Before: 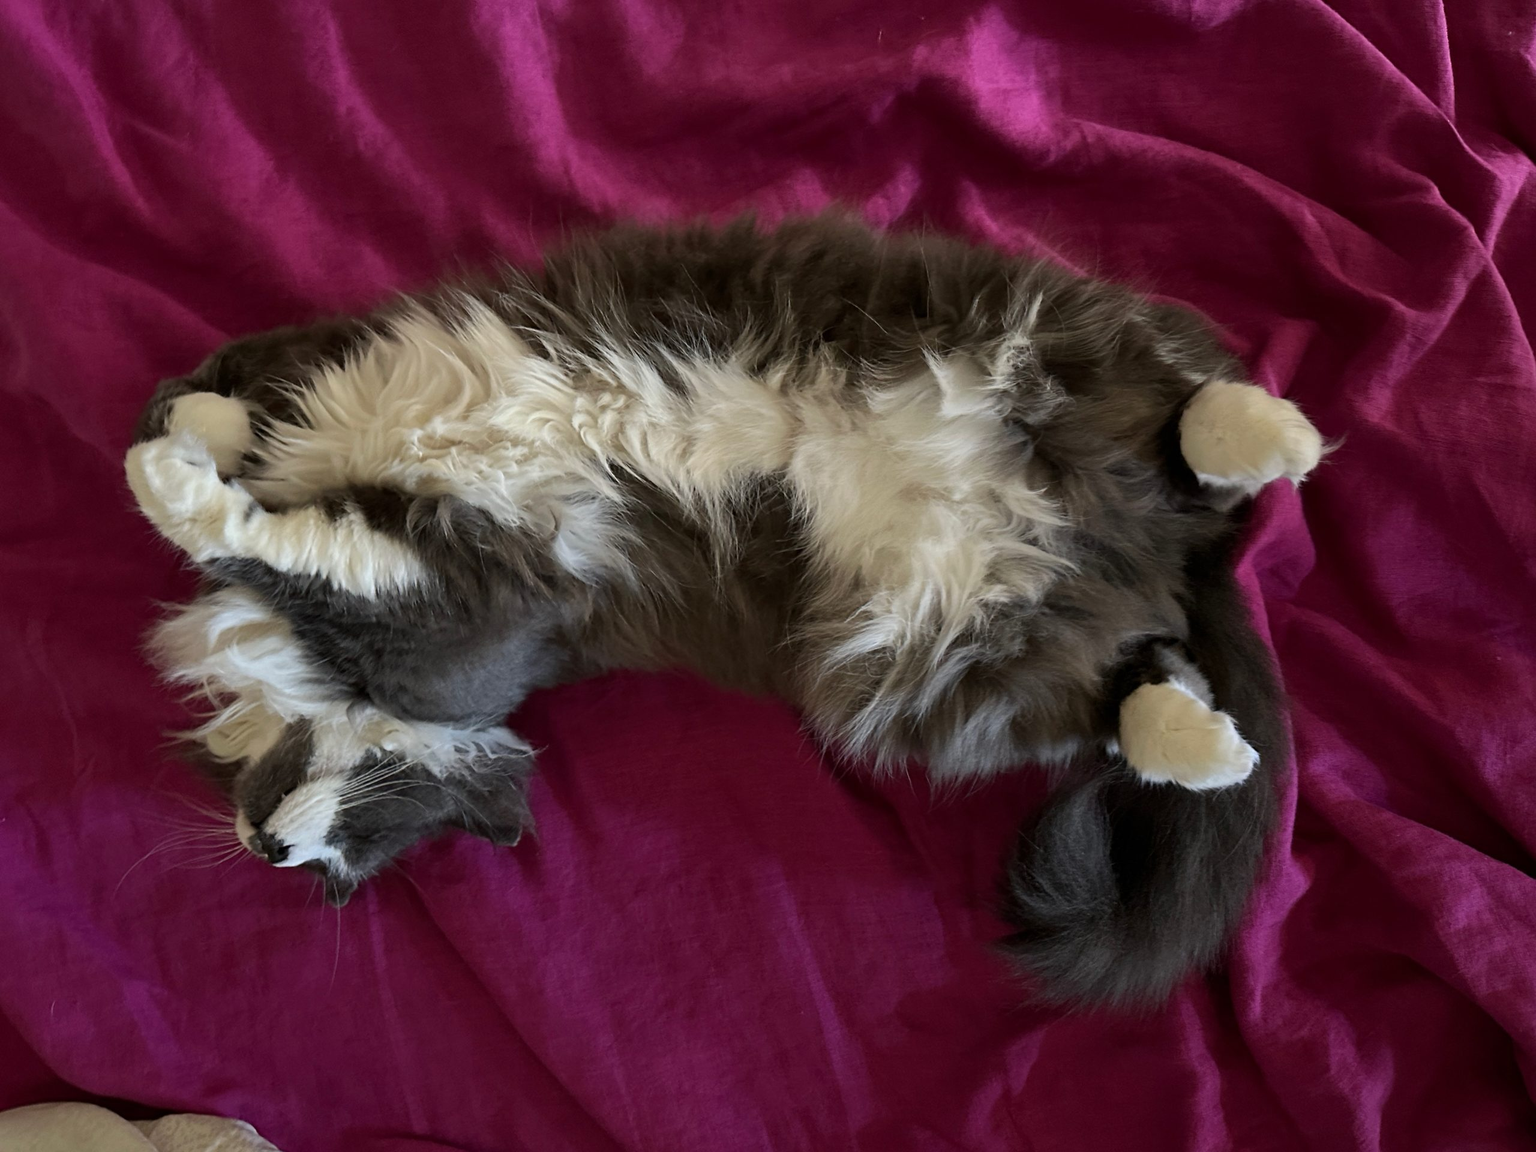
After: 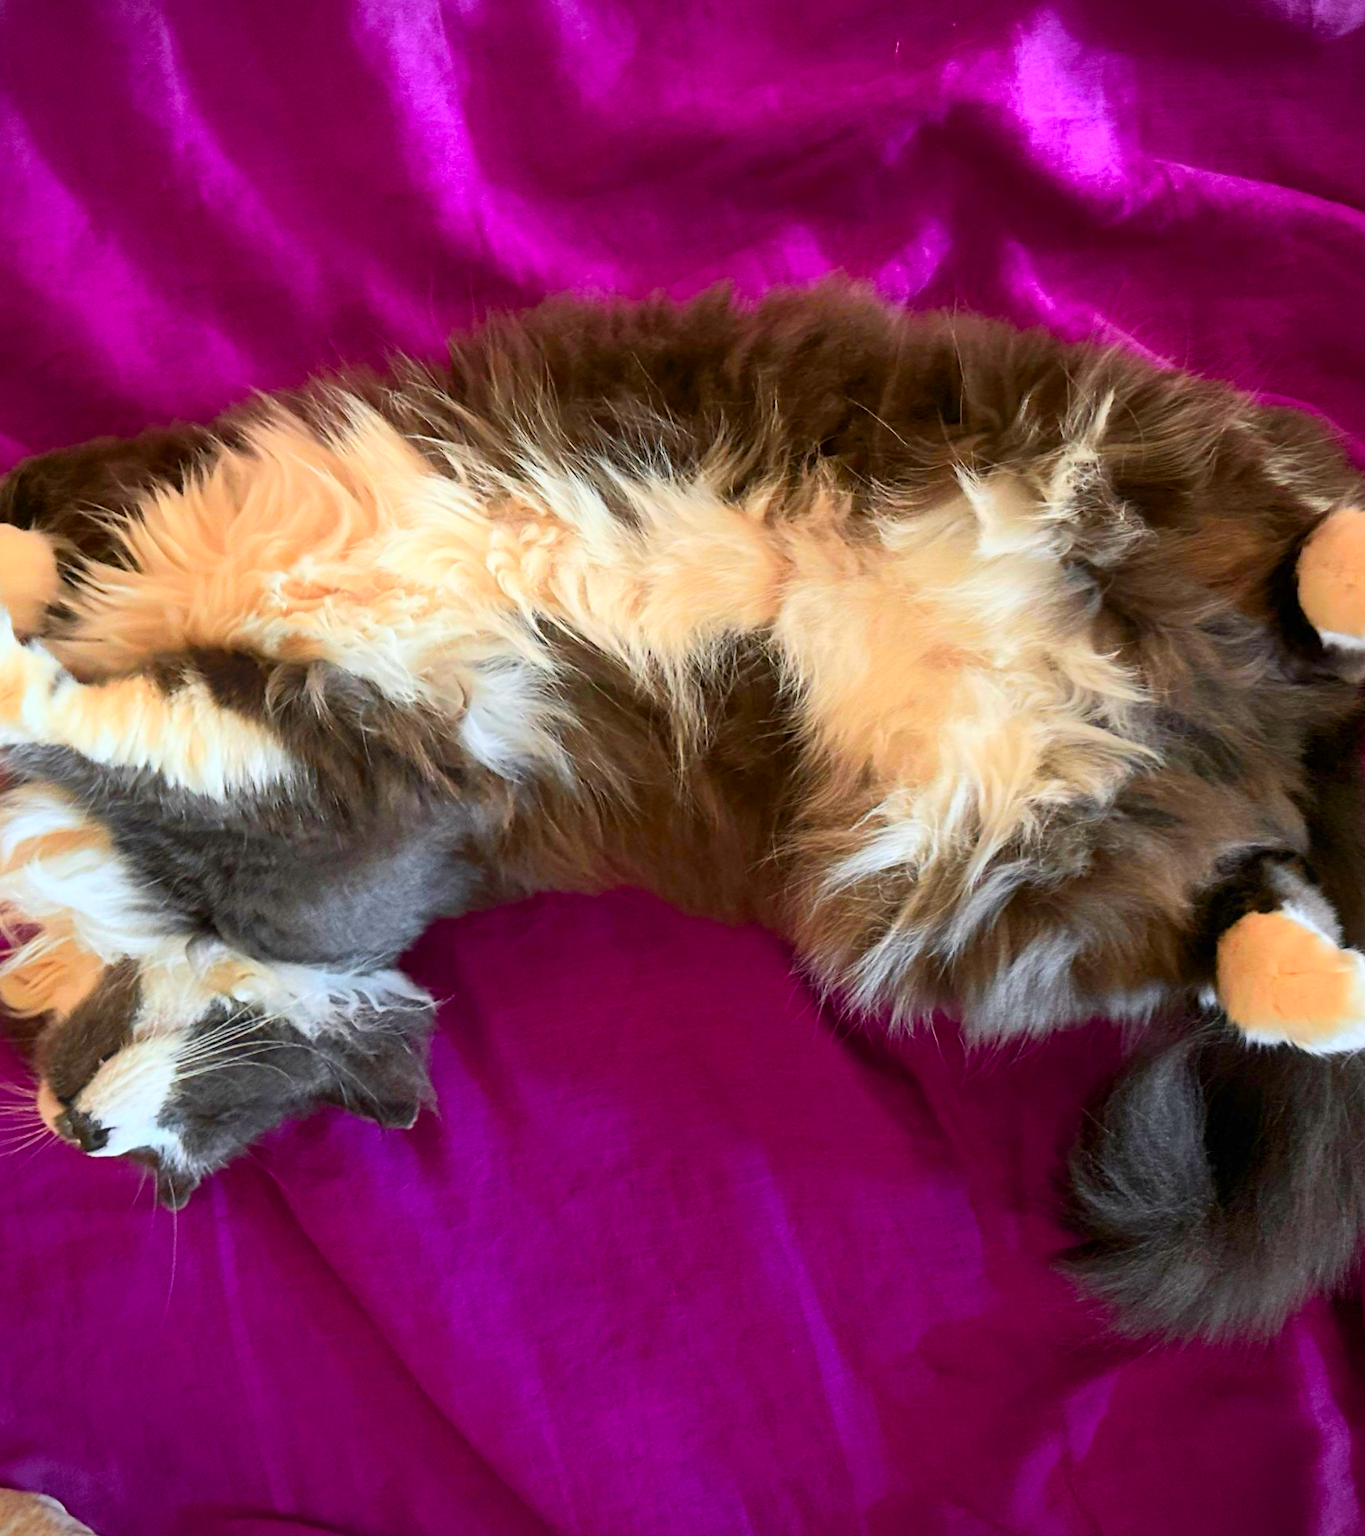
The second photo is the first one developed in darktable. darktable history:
crop and rotate: left 13.537%, right 19.796%
rotate and perspective: crop left 0, crop top 0
bloom: size 15%, threshold 97%, strength 7%
vignetting: fall-off start 100%, fall-off radius 71%, brightness -0.434, saturation -0.2, width/height ratio 1.178, dithering 8-bit output, unbound false
color zones: curves: ch1 [(0.24, 0.634) (0.75, 0.5)]; ch2 [(0.253, 0.437) (0.745, 0.491)], mix 102.12%
color balance rgb: perceptual saturation grading › global saturation 25%, perceptual brilliance grading › mid-tones 10%, perceptual brilliance grading › shadows 15%, global vibrance 20%
base curve: curves: ch0 [(0, 0) (0.557, 0.834) (1, 1)]
